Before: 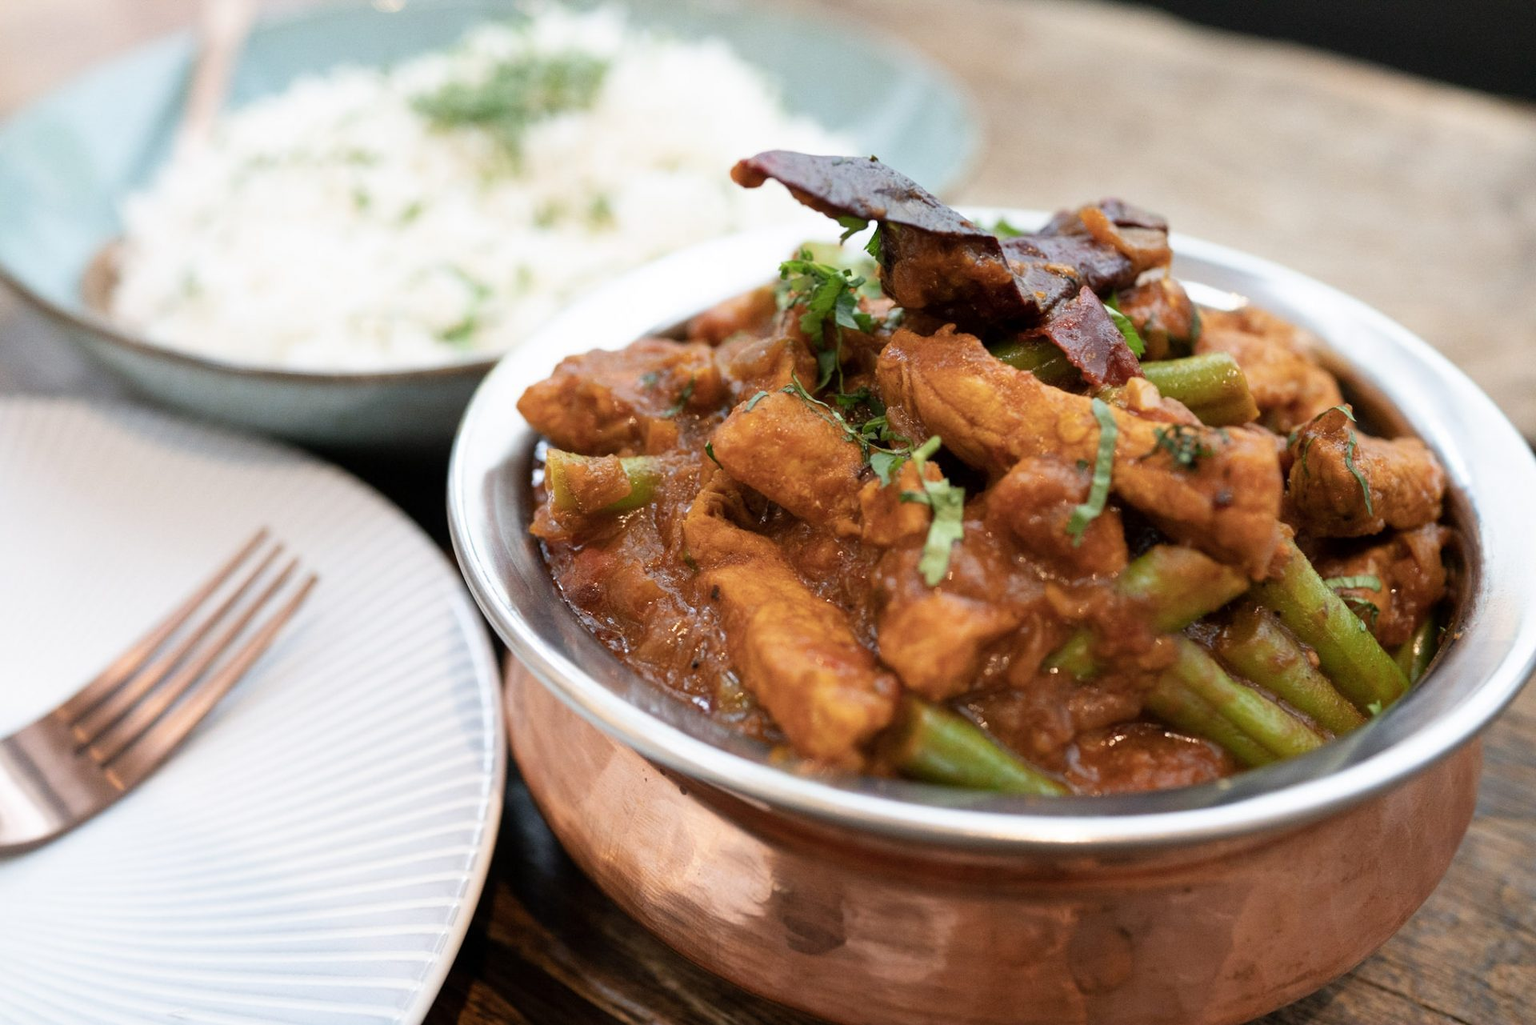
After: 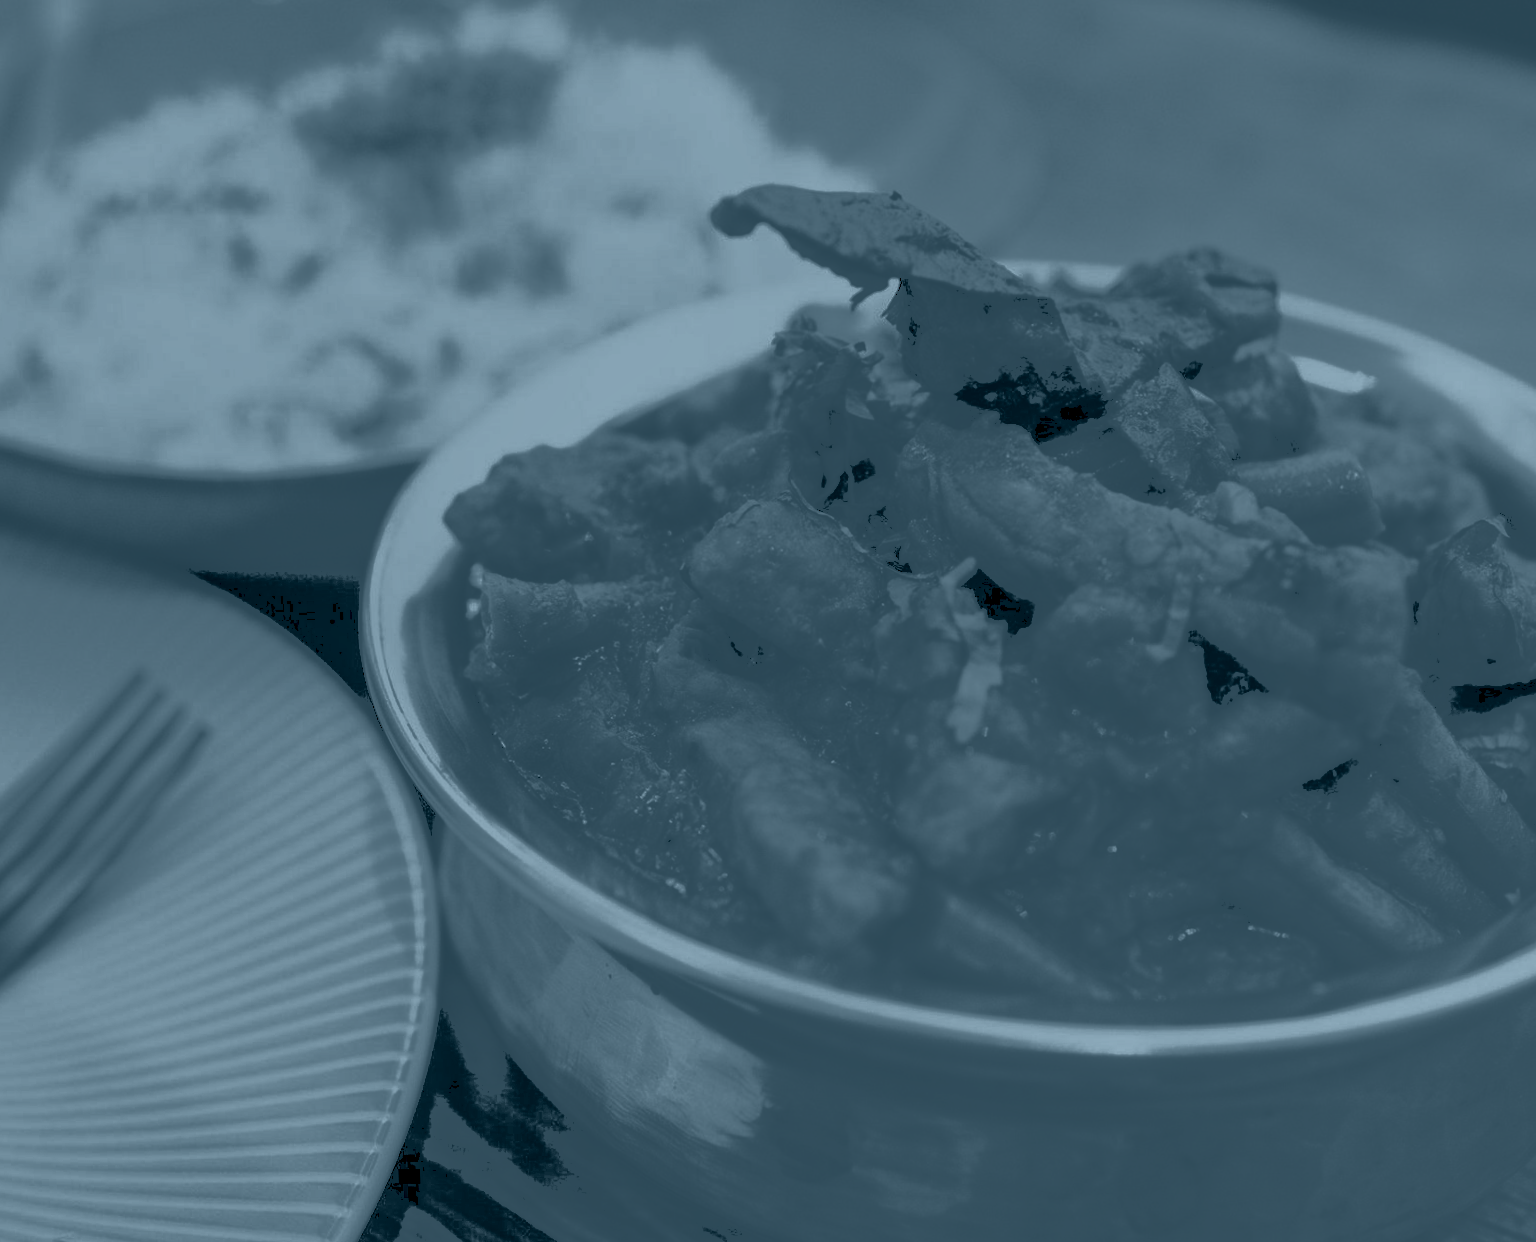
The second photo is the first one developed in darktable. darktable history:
colorize: hue 194.4°, saturation 29%, source mix 61.75%, lightness 3.98%, version 1
local contrast: highlights 79%, shadows 56%, detail 175%, midtone range 0.428
rotate and perspective: rotation 0.074°, lens shift (vertical) 0.096, lens shift (horizontal) -0.041, crop left 0.043, crop right 0.952, crop top 0.024, crop bottom 0.979
white balance: red 0.986, blue 1.01
contrast brightness saturation: saturation 0.13
tone curve: curves: ch0 [(0, 0) (0.003, 0.626) (0.011, 0.626) (0.025, 0.63) (0.044, 0.631) (0.069, 0.632) (0.1, 0.636) (0.136, 0.637) (0.177, 0.641) (0.224, 0.642) (0.277, 0.646) (0.335, 0.649) (0.399, 0.661) (0.468, 0.679) (0.543, 0.702) (0.623, 0.732) (0.709, 0.769) (0.801, 0.804) (0.898, 0.847) (1, 1)], preserve colors none
crop: left 7.598%, right 7.873%
color balance rgb: shadows lift › chroma 6.43%, shadows lift › hue 305.74°, highlights gain › chroma 2.43%, highlights gain › hue 35.74°, global offset › chroma 0.28%, global offset › hue 320.29°, linear chroma grading › global chroma 5.5%, perceptual saturation grading › global saturation 30%, contrast 5.15%
